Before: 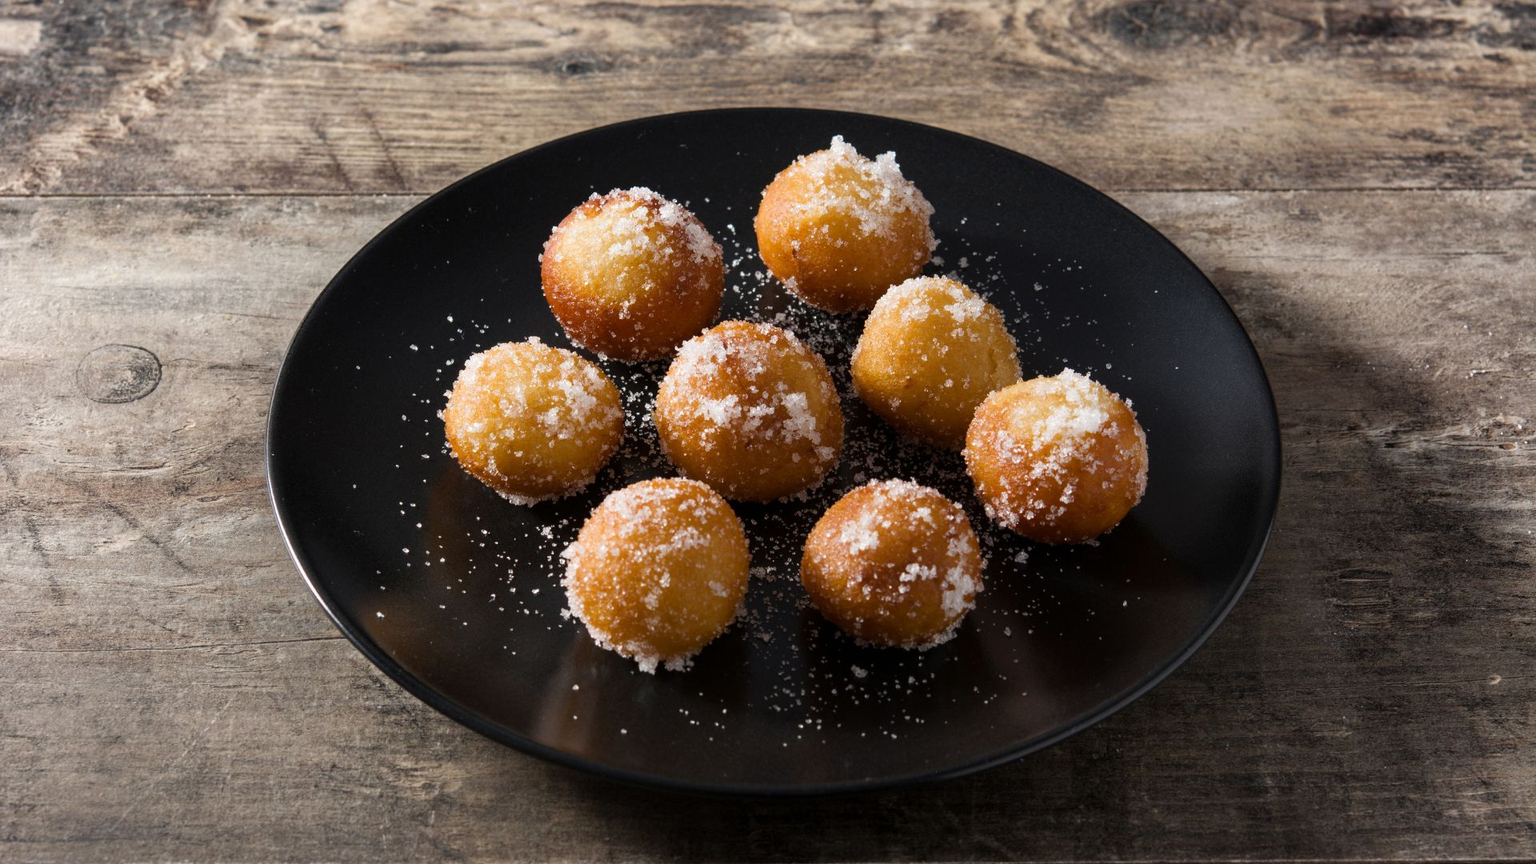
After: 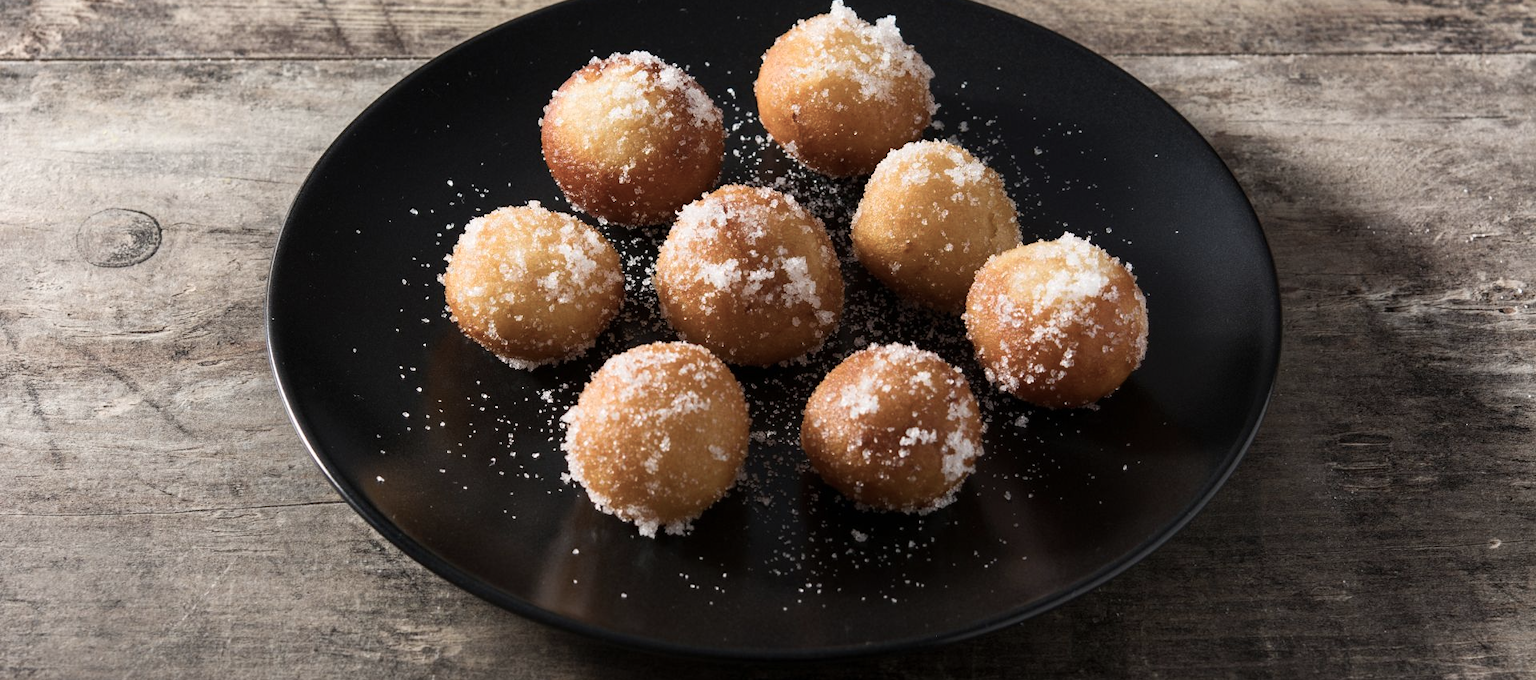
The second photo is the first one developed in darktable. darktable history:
contrast brightness saturation: contrast 0.15, brightness 0.05
crop and rotate: top 15.774%, bottom 5.506%
color balance: input saturation 80.07%
